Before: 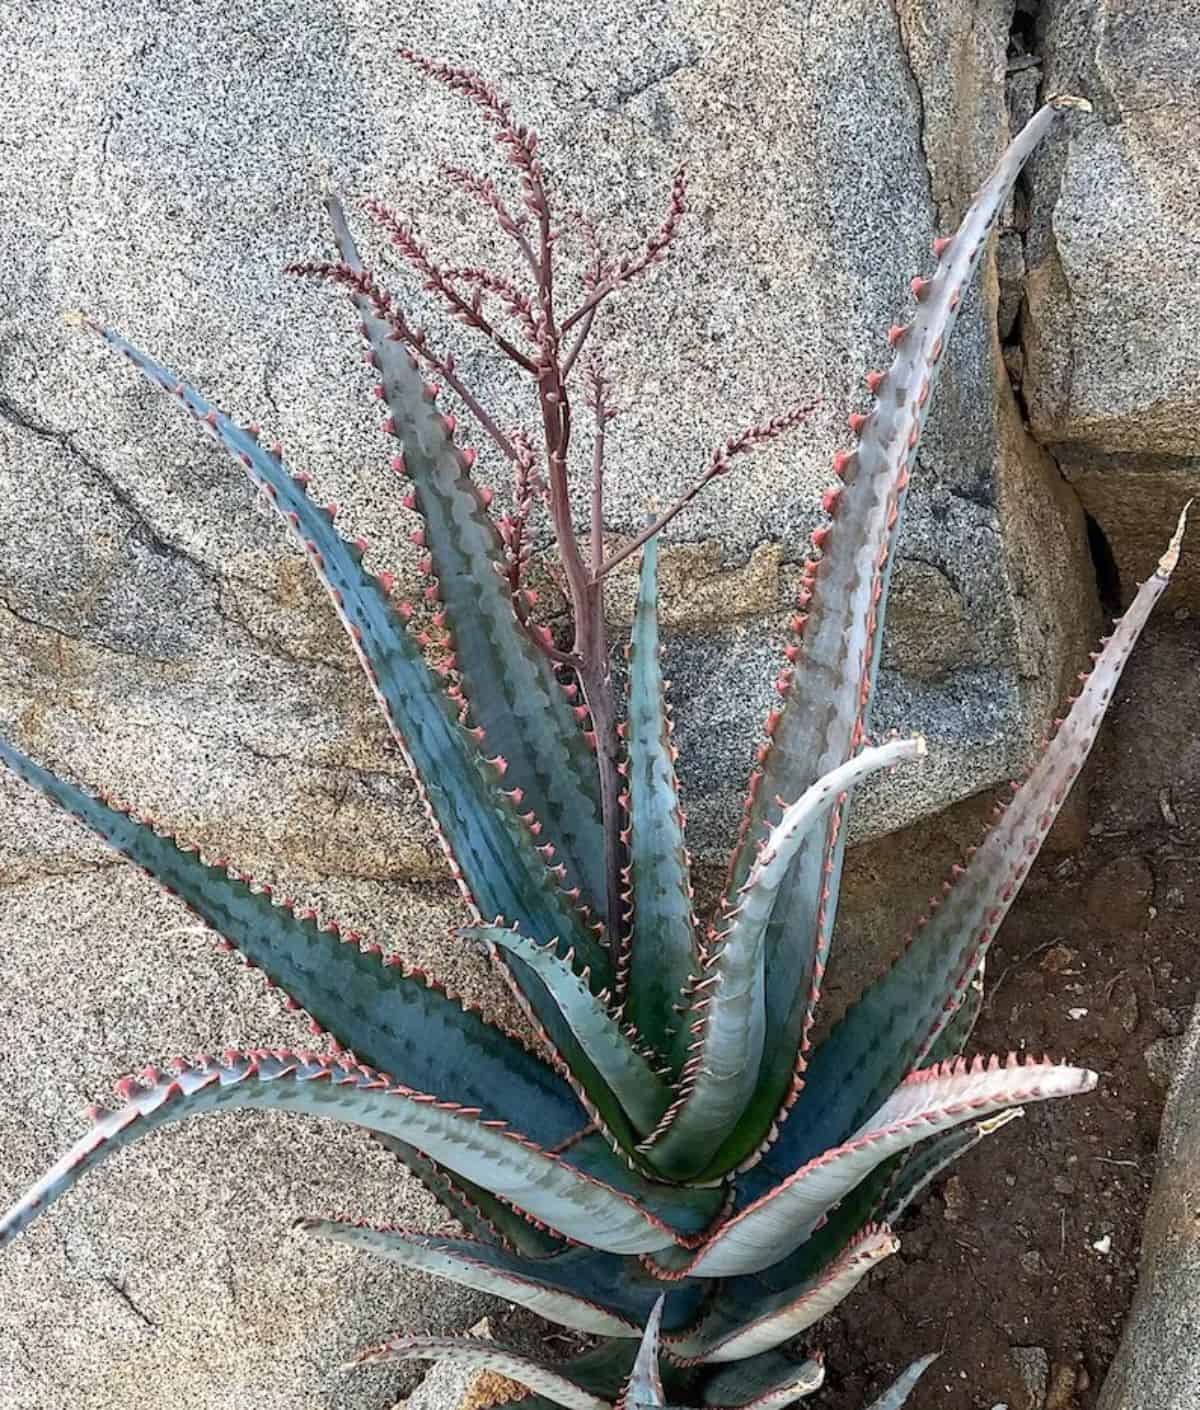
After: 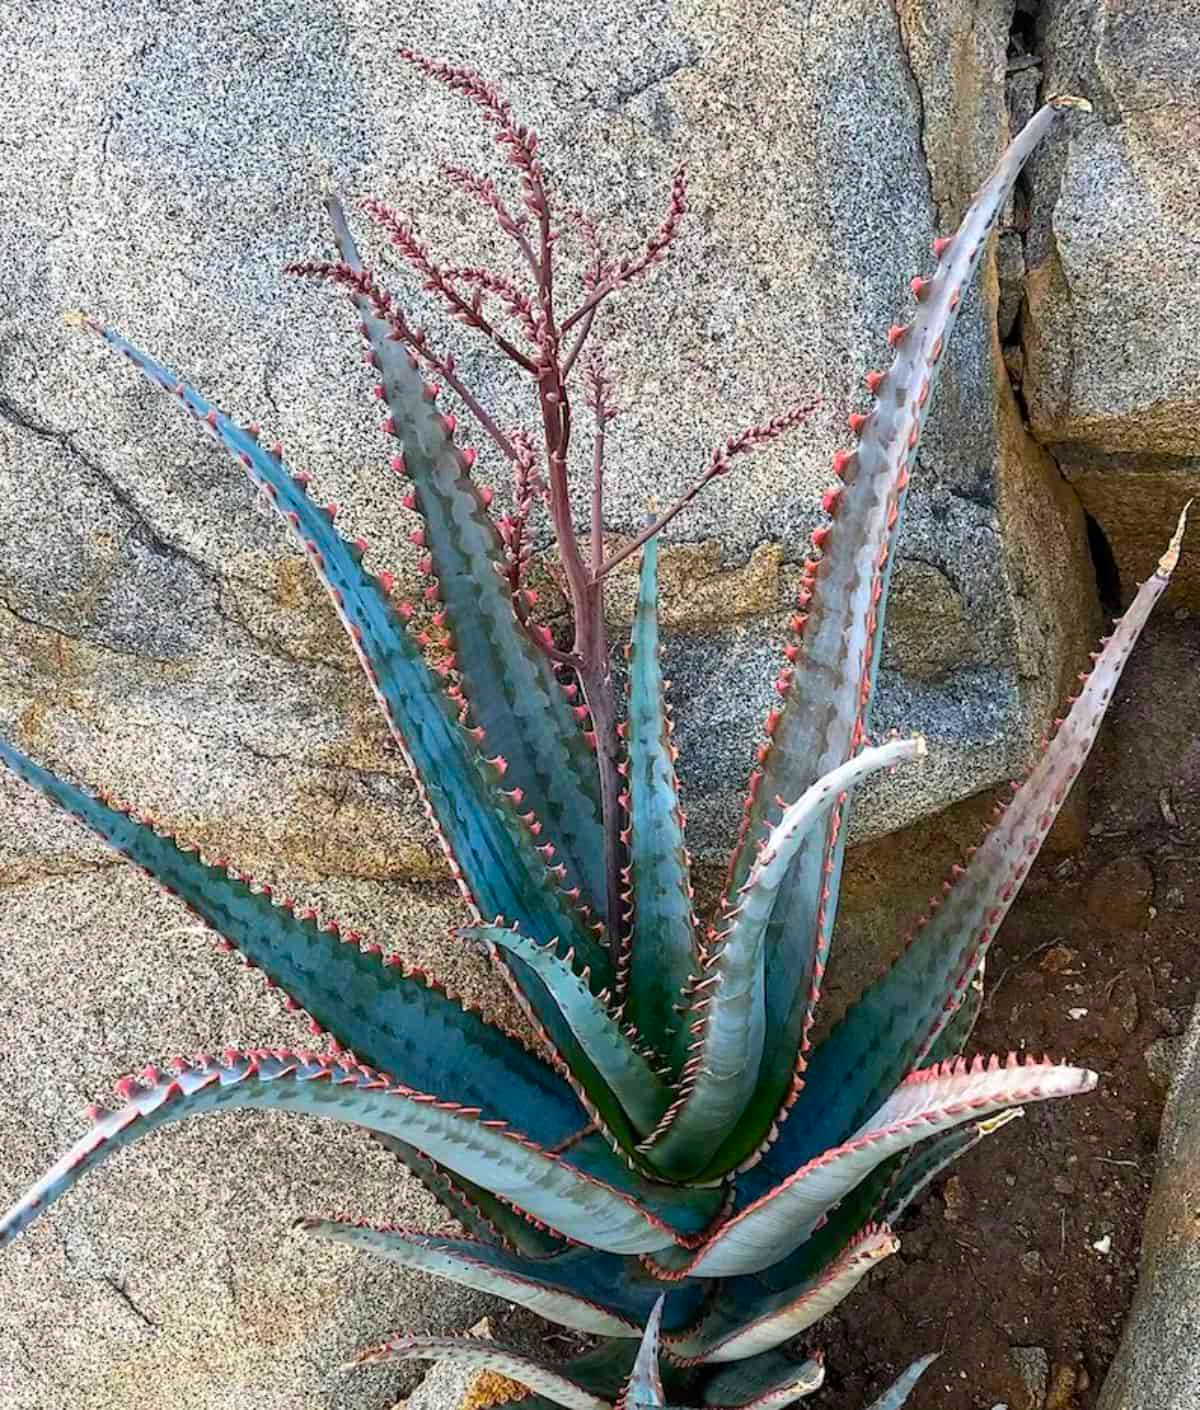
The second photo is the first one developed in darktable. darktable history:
color balance rgb: power › luminance -3.513%, power › hue 139.84°, linear chroma grading › global chroma 14.984%, perceptual saturation grading › global saturation 25.807%, global vibrance 20%
exposure: compensate exposure bias true, compensate highlight preservation false
